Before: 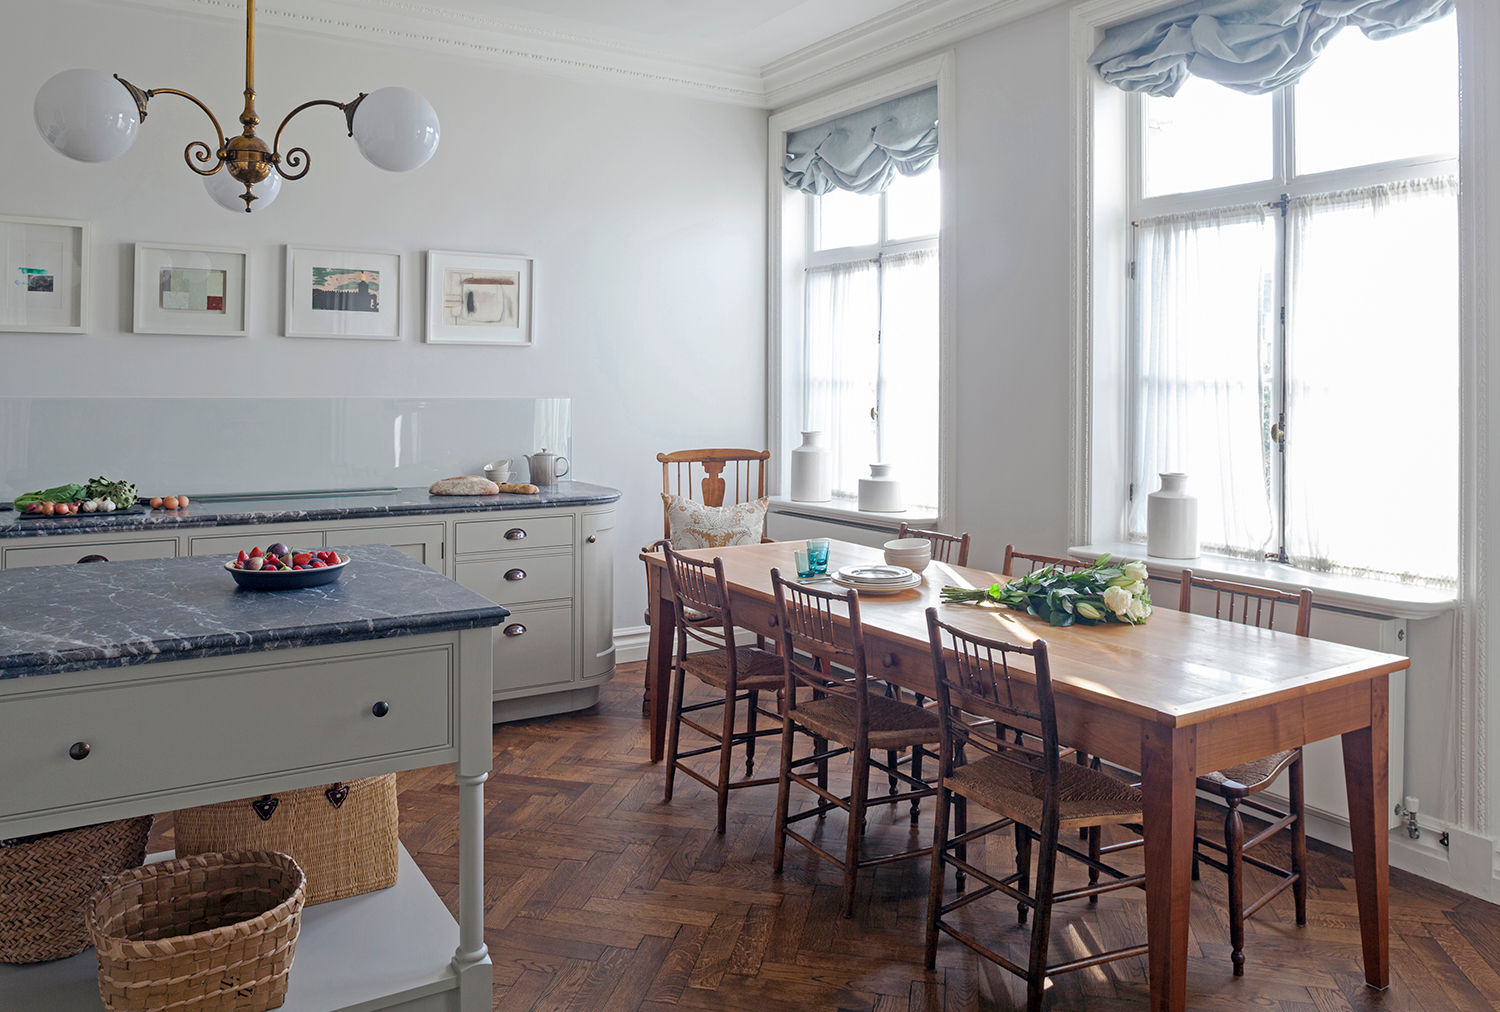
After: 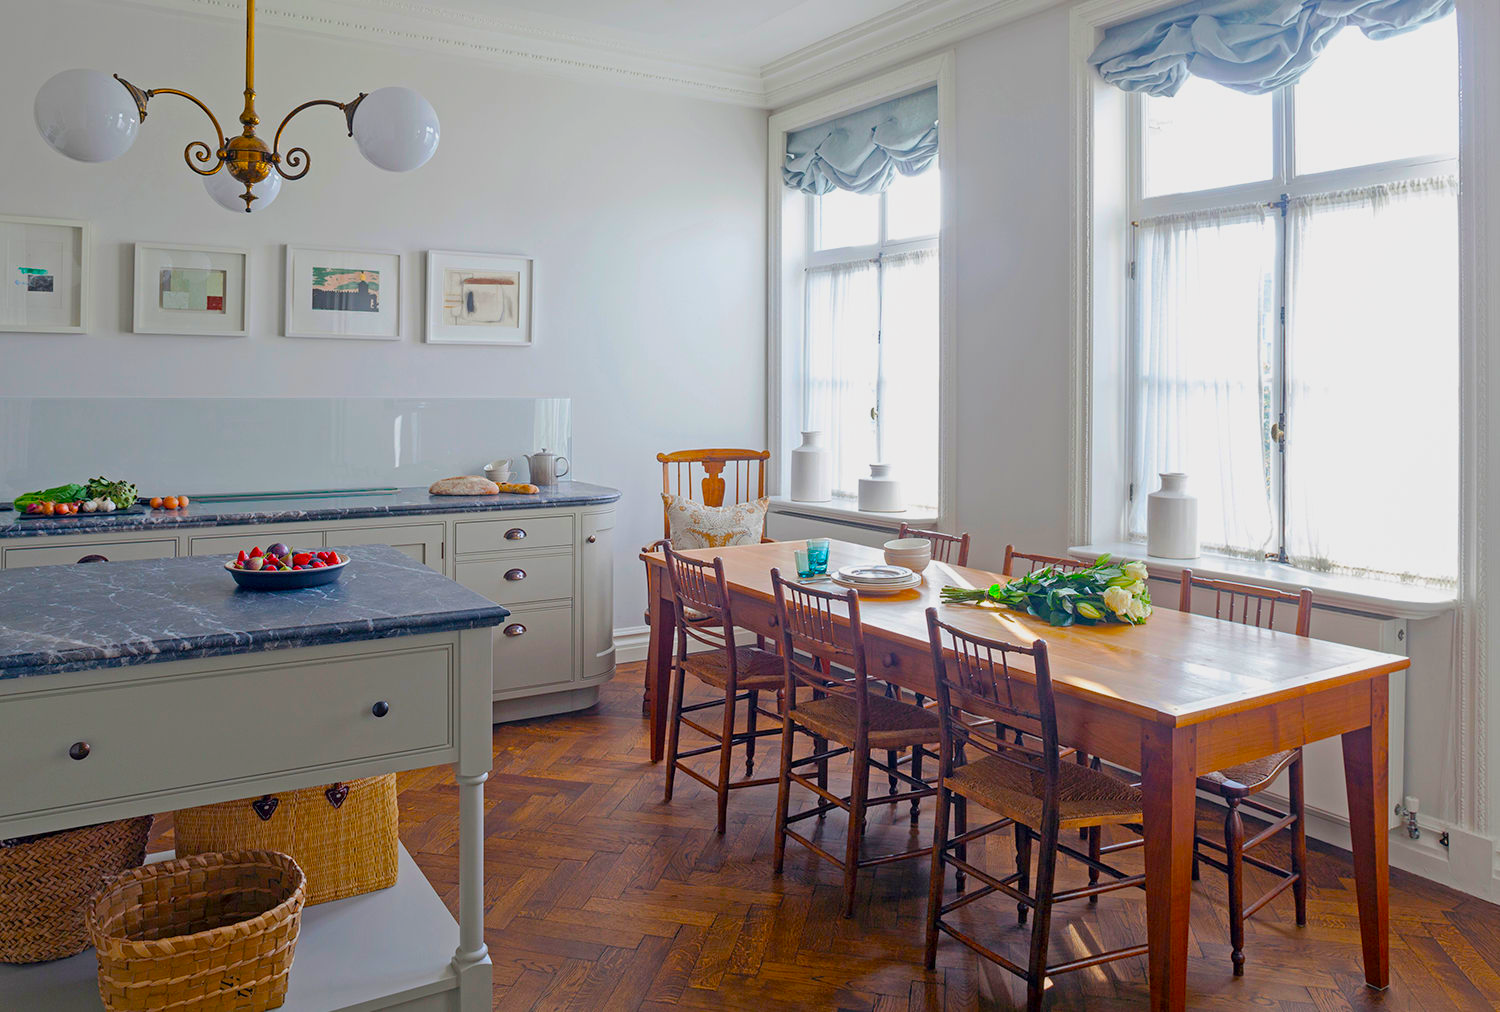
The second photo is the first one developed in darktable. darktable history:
color balance: input saturation 134.34%, contrast -10.04%, contrast fulcrum 19.67%, output saturation 133.51%
exposure: exposure -0.041 EV, compensate highlight preservation false
